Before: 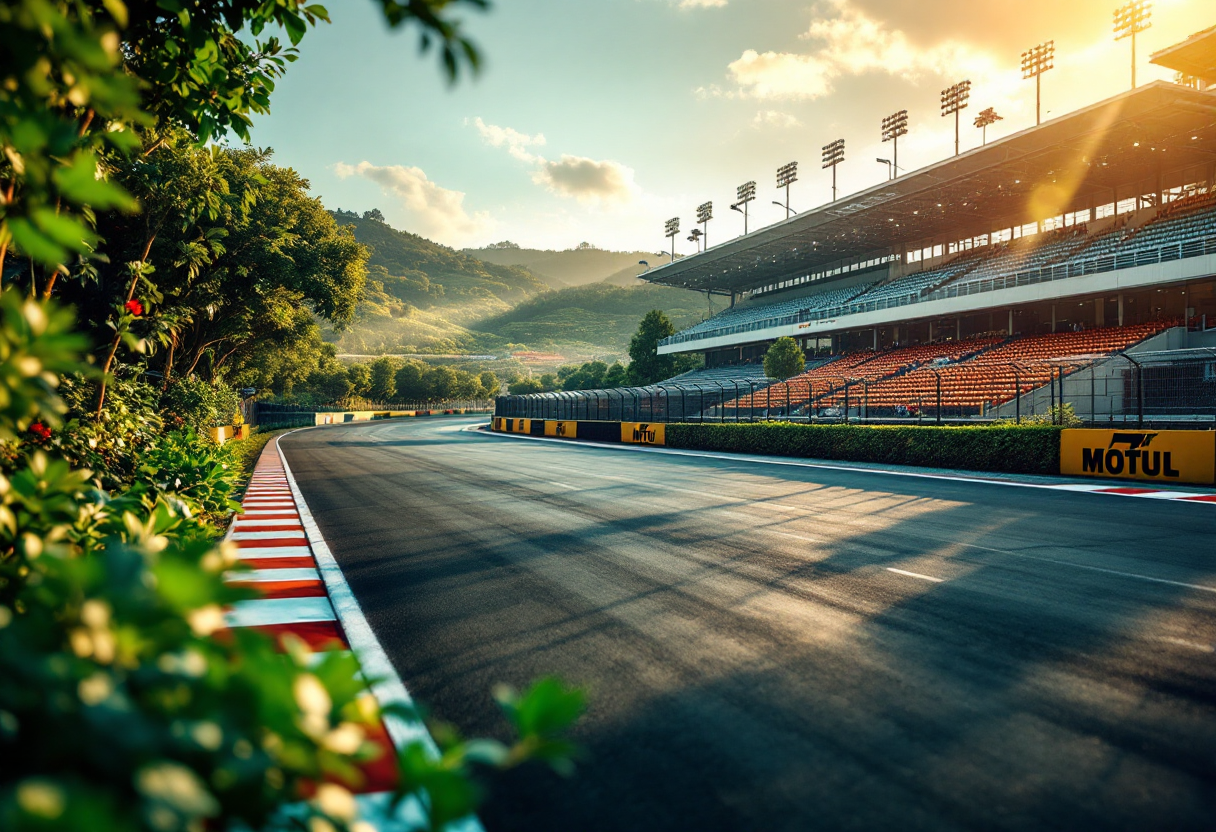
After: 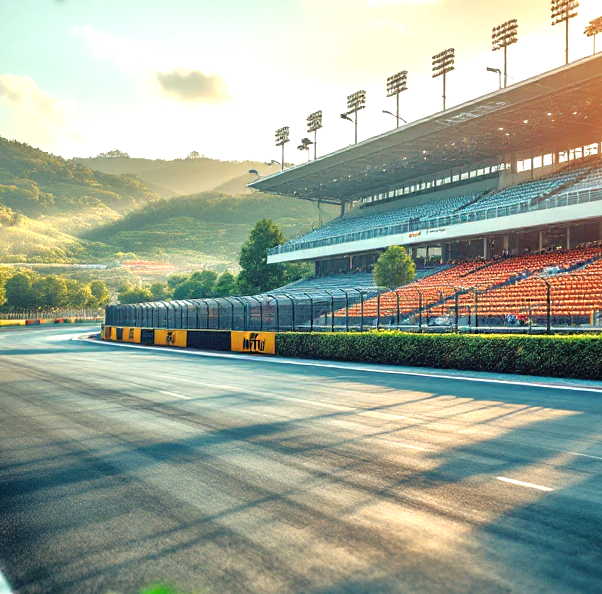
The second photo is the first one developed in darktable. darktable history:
exposure: black level correction 0, exposure 0.5 EV, compensate exposure bias true, compensate highlight preservation false
tone equalizer: -7 EV 0.15 EV, -6 EV 0.6 EV, -5 EV 1.15 EV, -4 EV 1.33 EV, -3 EV 1.15 EV, -2 EV 0.6 EV, -1 EV 0.15 EV, mask exposure compensation -0.5 EV
crop: left 32.075%, top 10.976%, right 18.355%, bottom 17.596%
